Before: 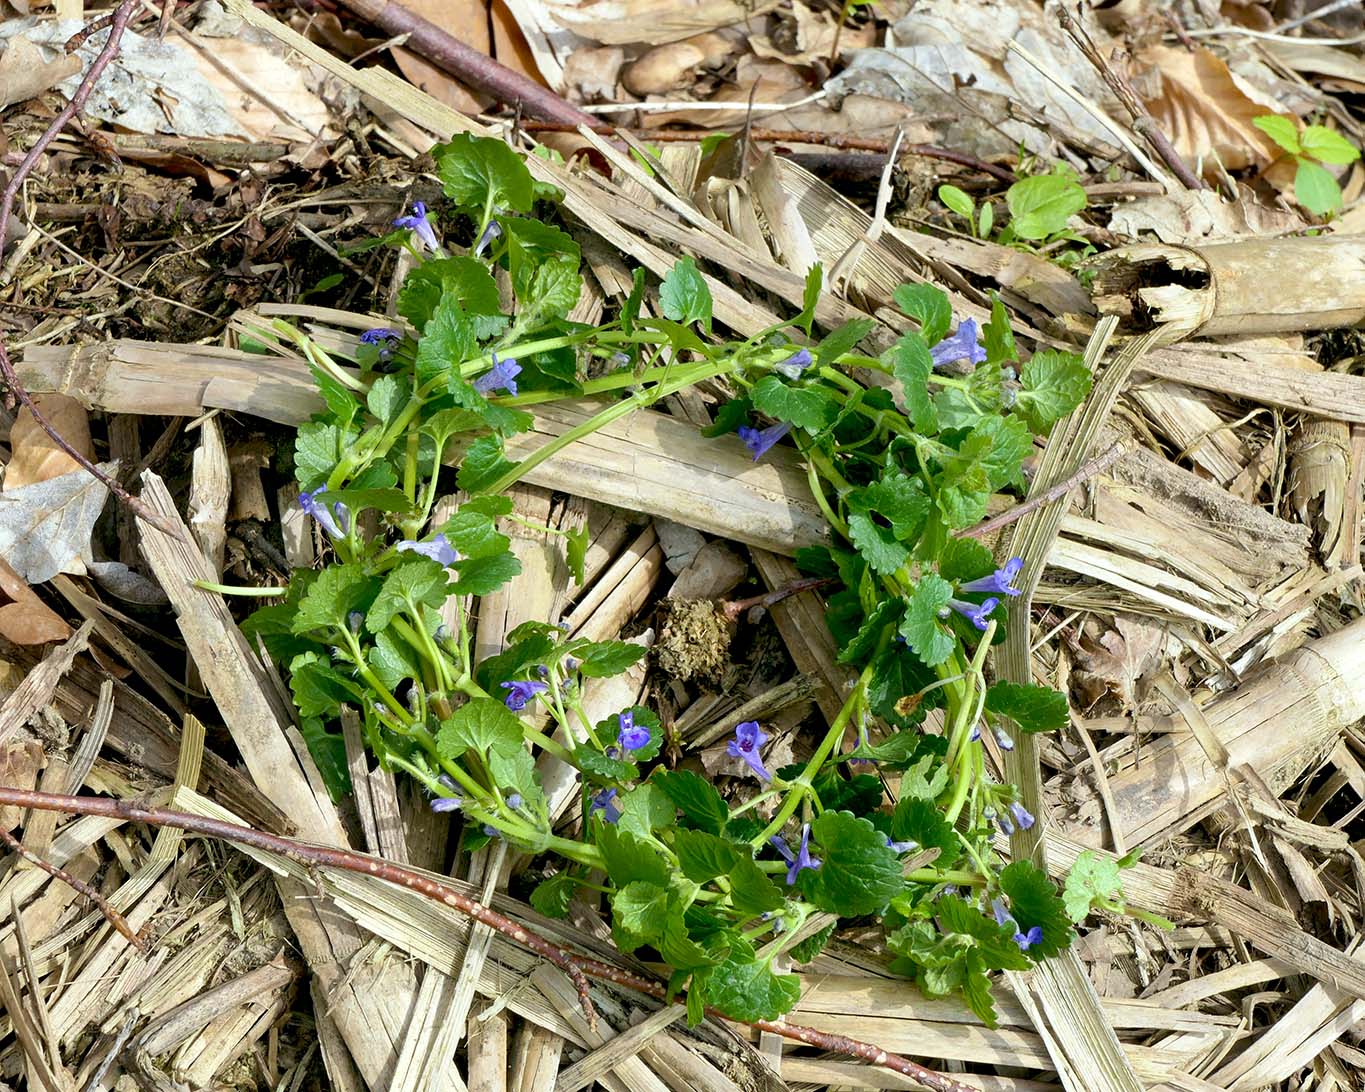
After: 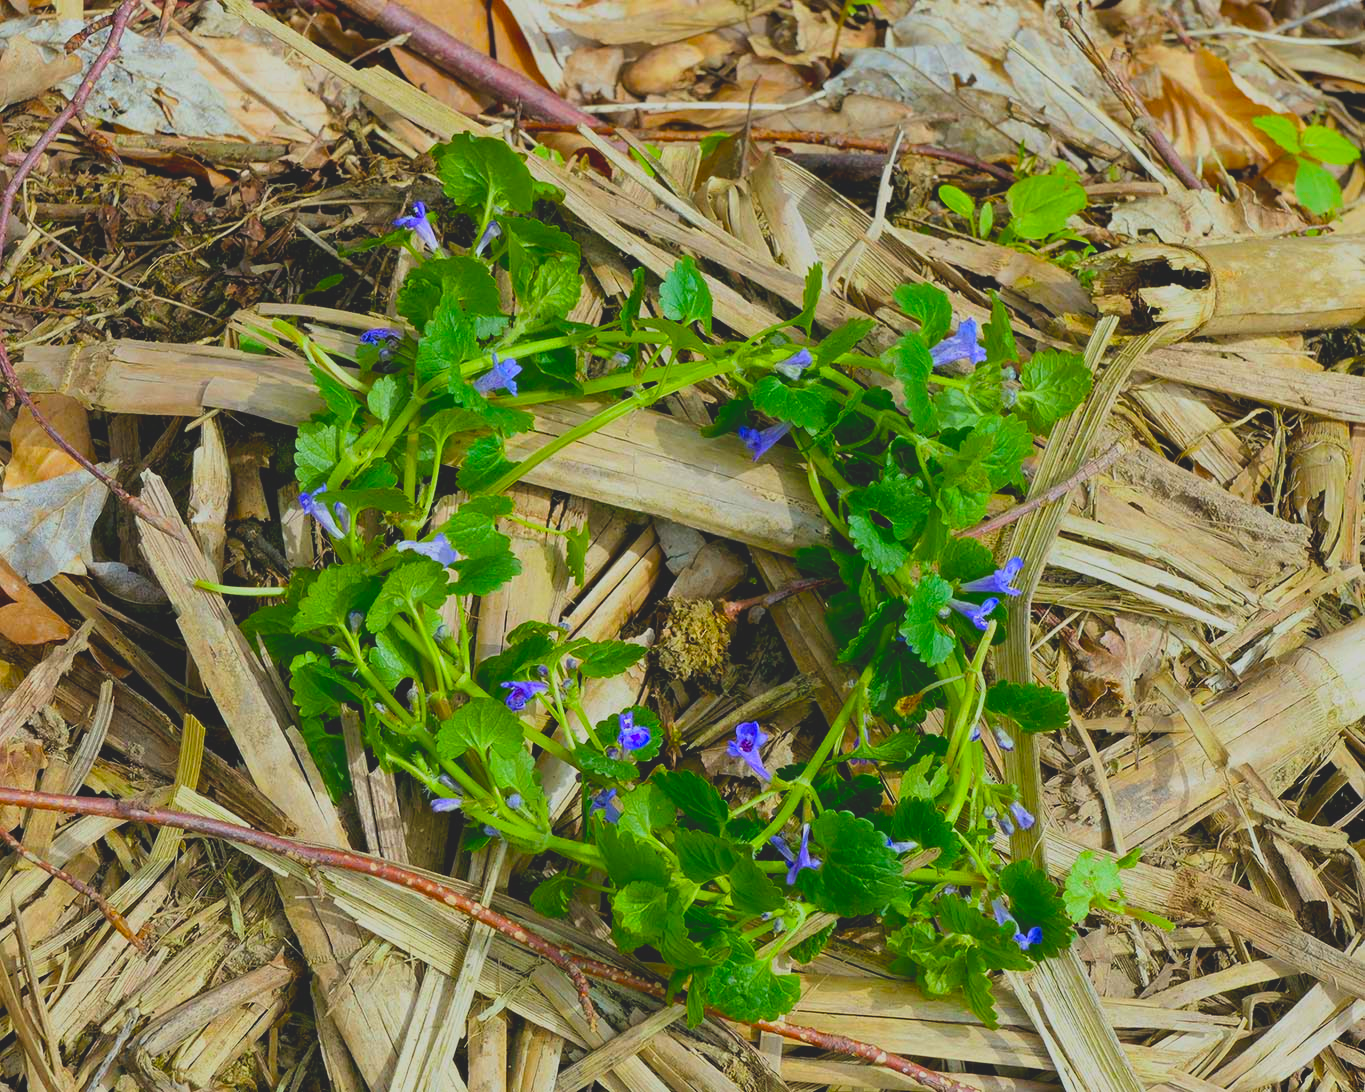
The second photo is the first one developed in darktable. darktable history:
contrast brightness saturation: contrast 0.07, brightness 0.18, saturation 0.4
exposure: black level correction -0.016, exposure -1.018 EV, compensate highlight preservation false
color balance rgb: linear chroma grading › global chroma 15%, perceptual saturation grading › global saturation 30%
